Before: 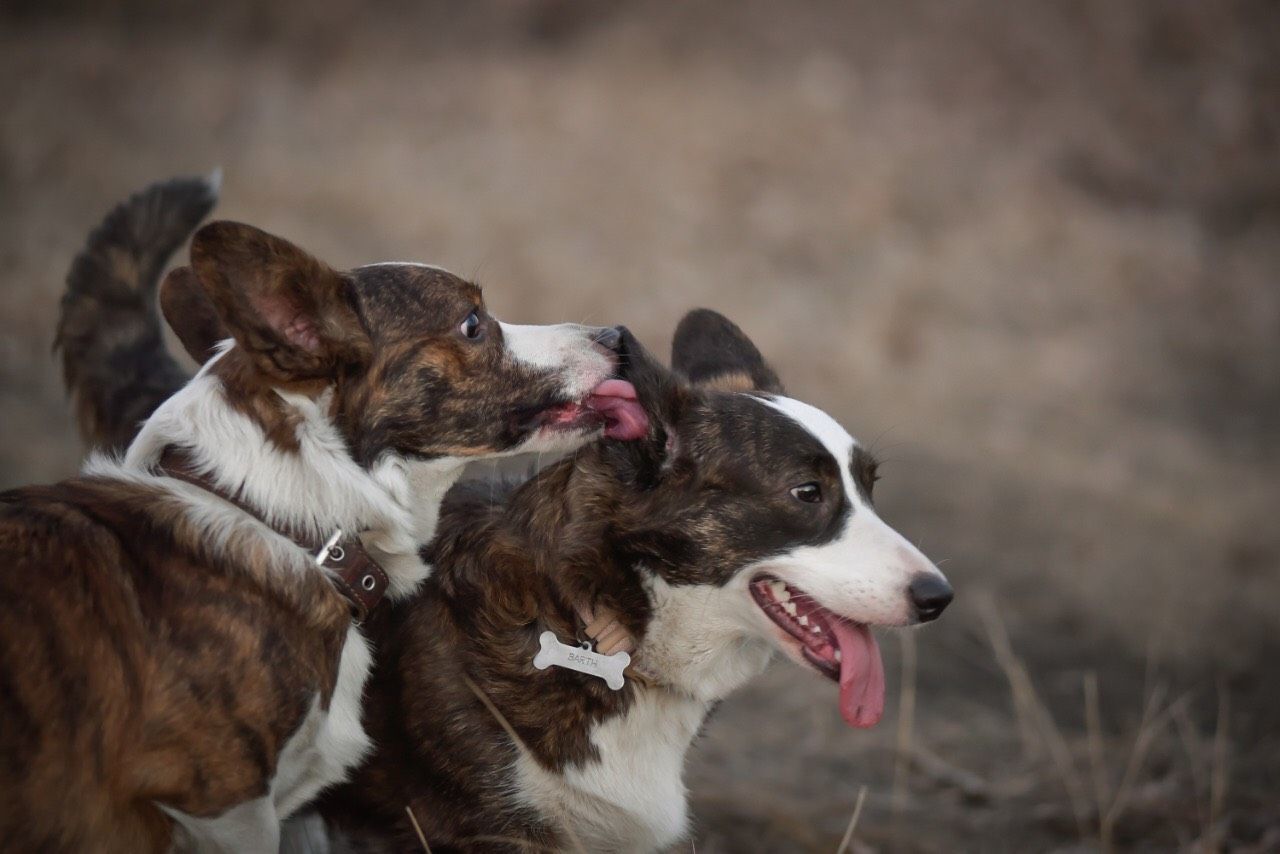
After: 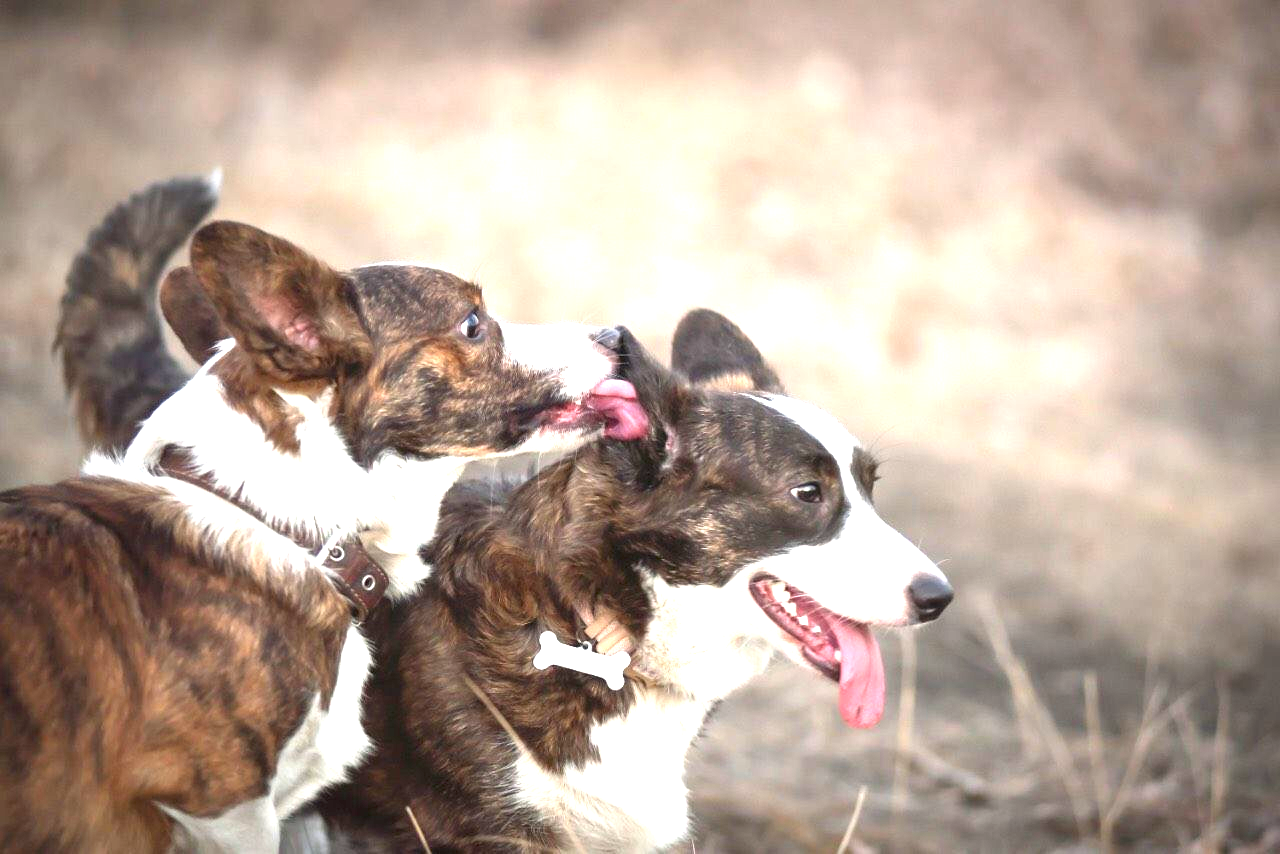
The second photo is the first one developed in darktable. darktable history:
exposure: exposure 2.237 EV, compensate exposure bias true, compensate highlight preservation false
